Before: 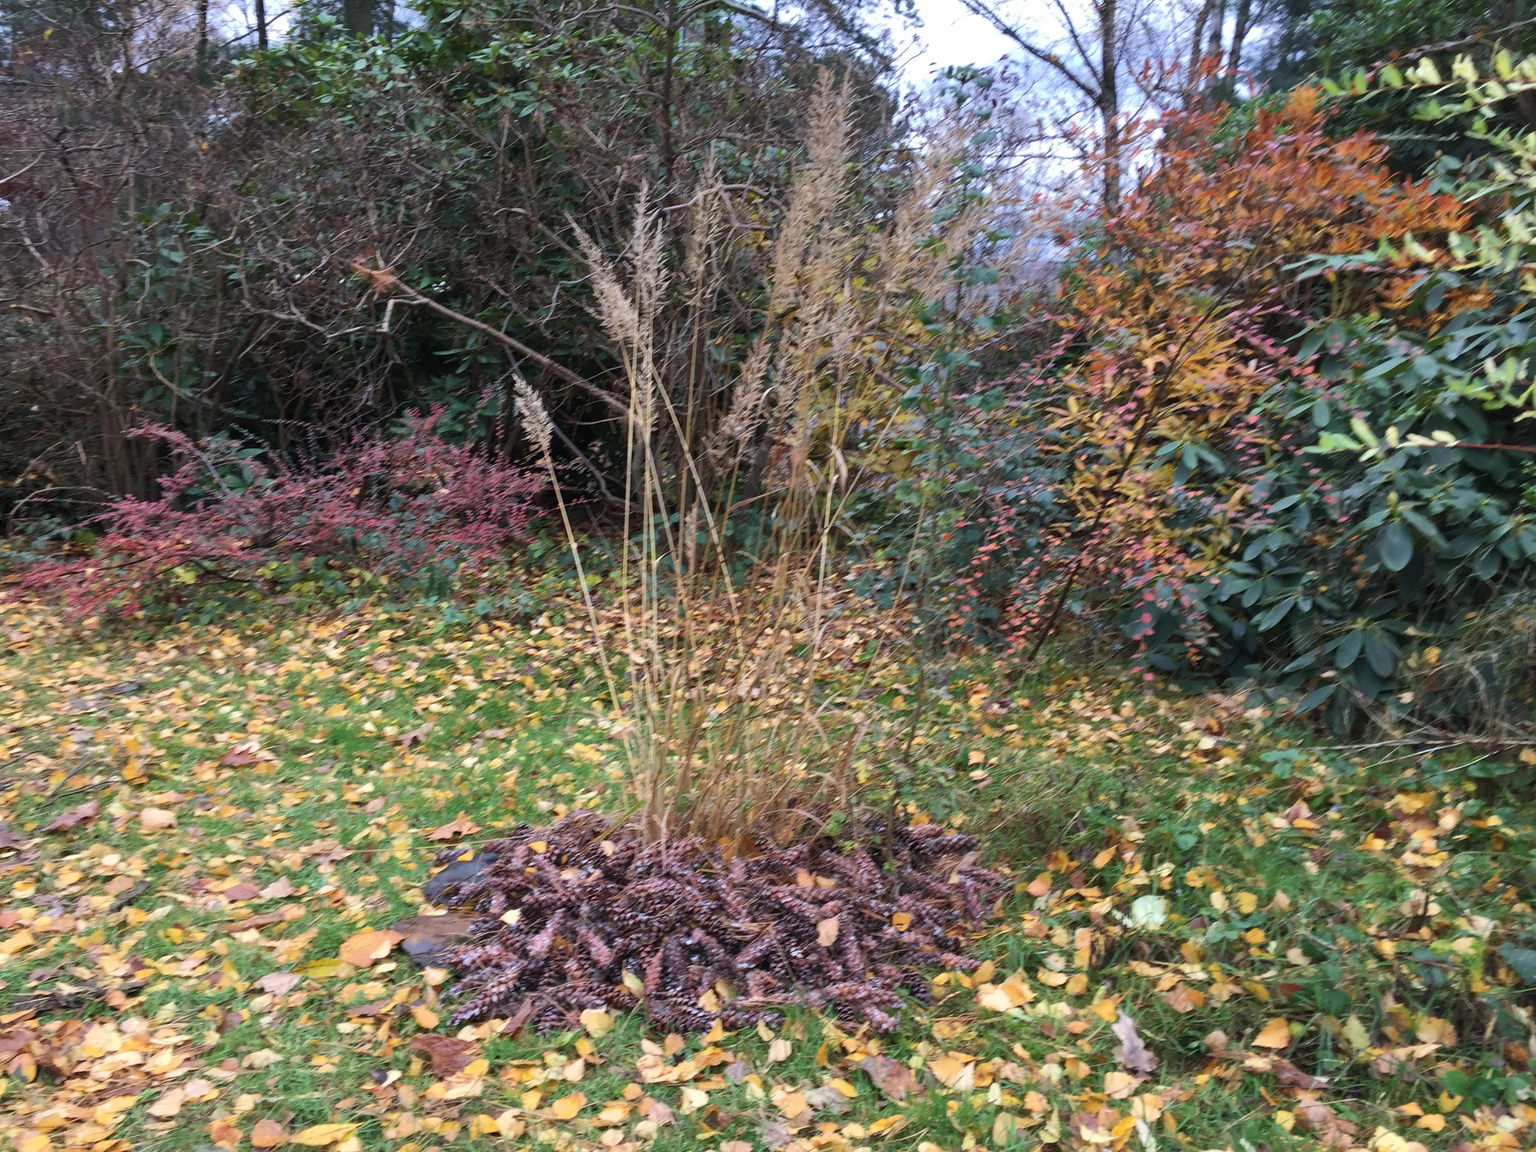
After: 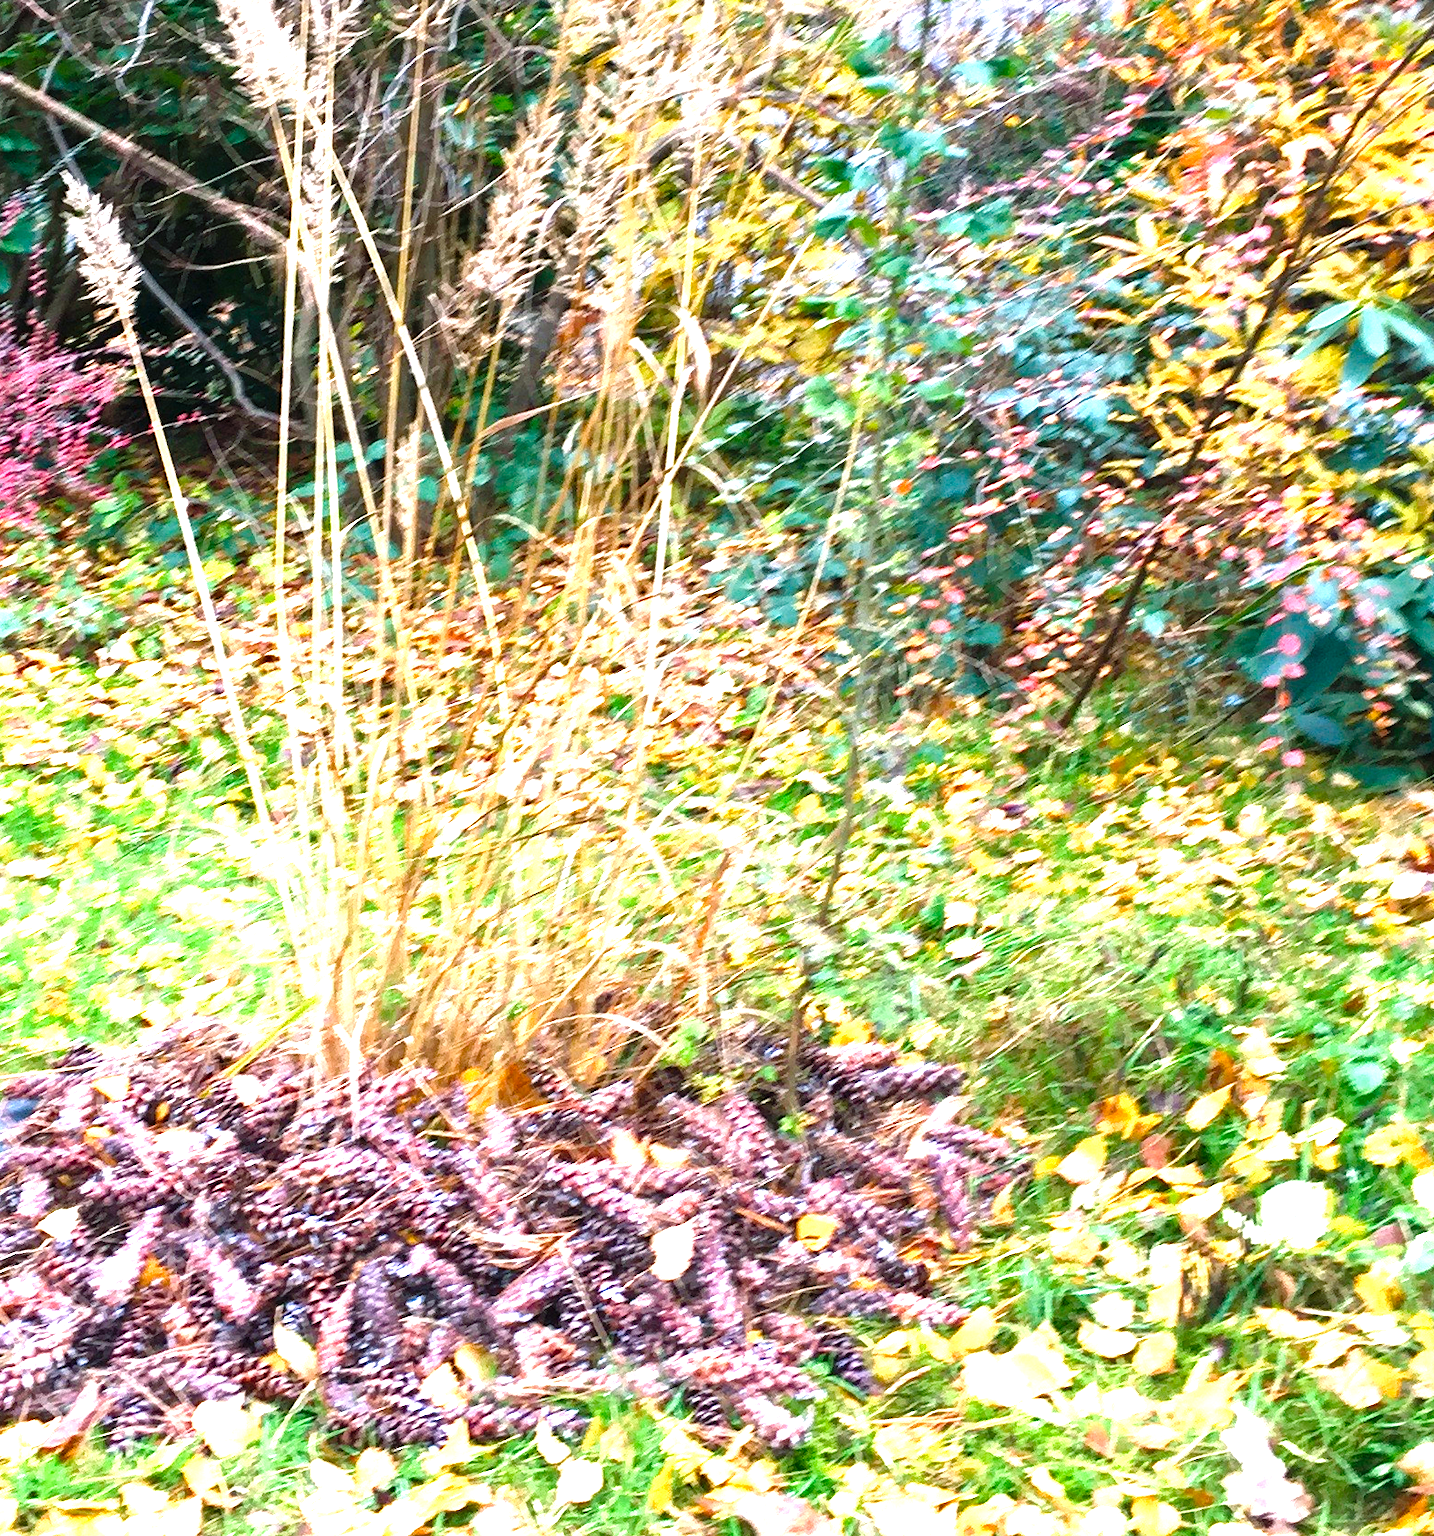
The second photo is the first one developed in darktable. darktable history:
crop: left 31.307%, top 24.774%, right 20.42%, bottom 6.334%
color balance rgb: shadows lift › luminance -7.992%, shadows lift › chroma 2.142%, shadows lift › hue 164.66°, perceptual saturation grading › global saturation 25.486%, perceptual saturation grading › highlights -50.206%, perceptual saturation grading › shadows 30.524%, global vibrance 20%
levels: levels [0, 0.281, 0.562]
